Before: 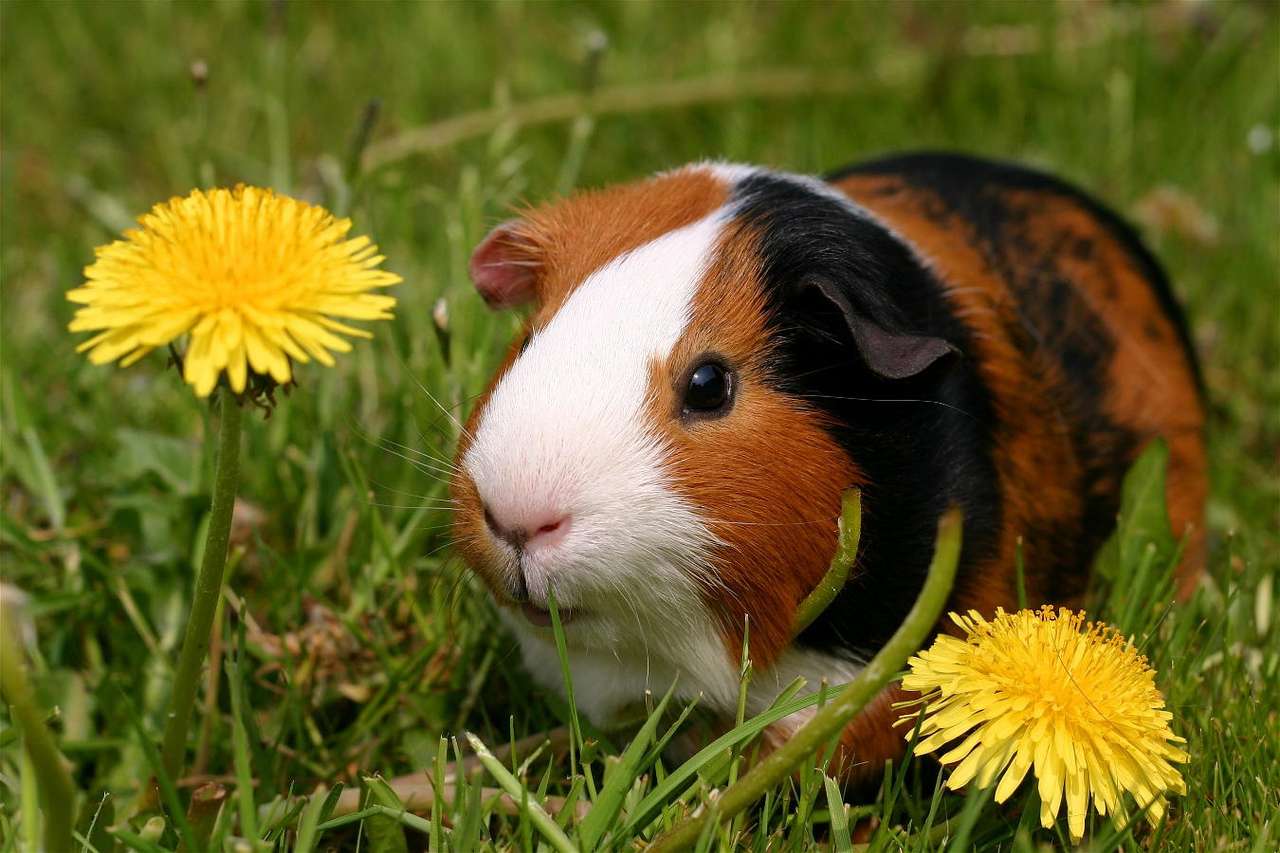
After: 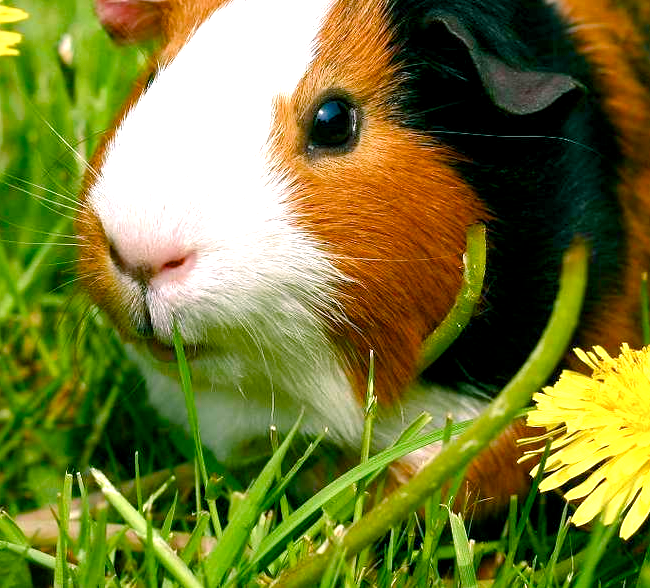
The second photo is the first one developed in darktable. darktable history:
crop and rotate: left 29.356%, top 31.035%, right 19.856%
color balance rgb: power › chroma 2.169%, power › hue 164.1°, global offset › luminance -0.249%, perceptual saturation grading › global saturation 20%, perceptual saturation grading › highlights -25.853%, perceptual saturation grading › shadows 49.937%, global vibrance 20%
exposure: exposure 1 EV, compensate highlight preservation false
